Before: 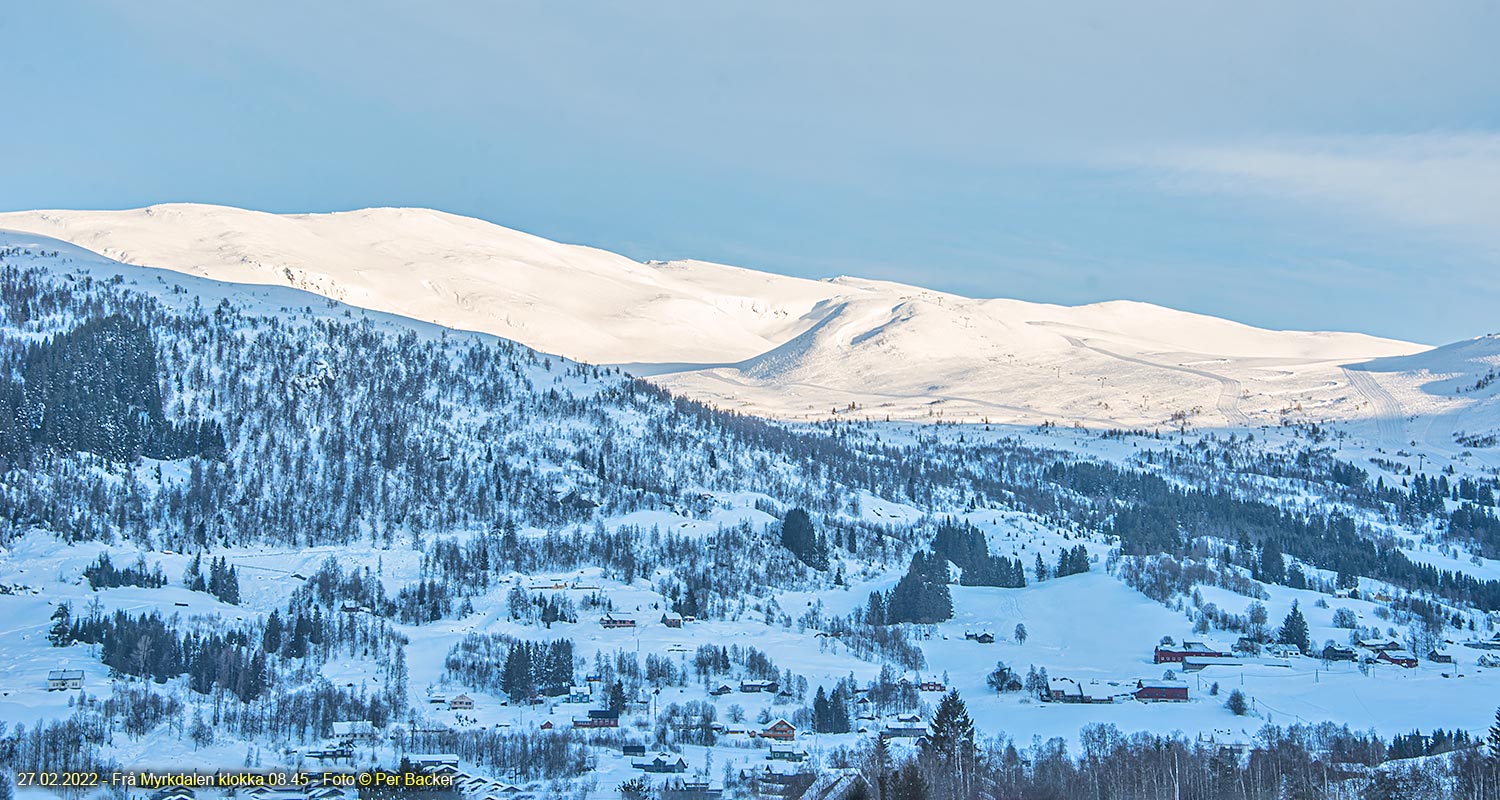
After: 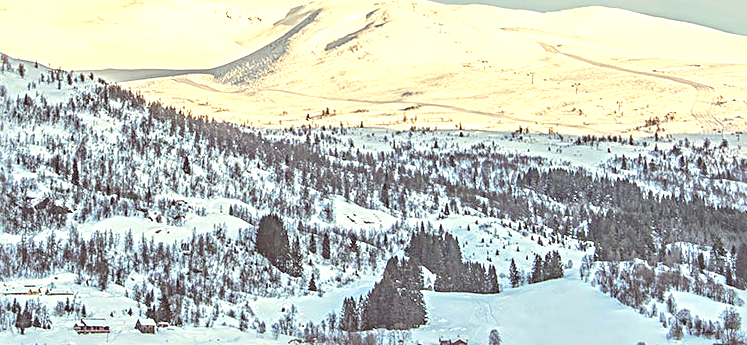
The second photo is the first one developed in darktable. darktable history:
sharpen: radius 4.856
exposure: black level correction 0, exposure 0.498 EV, compensate highlight preservation false
crop: left 35.123%, top 36.839%, right 15.023%, bottom 20.02%
color correction: highlights a* 0.986, highlights b* 24.65, shadows a* 16.17, shadows b* 24.22
local contrast: detail 130%
contrast brightness saturation: contrast 0.048, brightness 0.067, saturation 0.011
